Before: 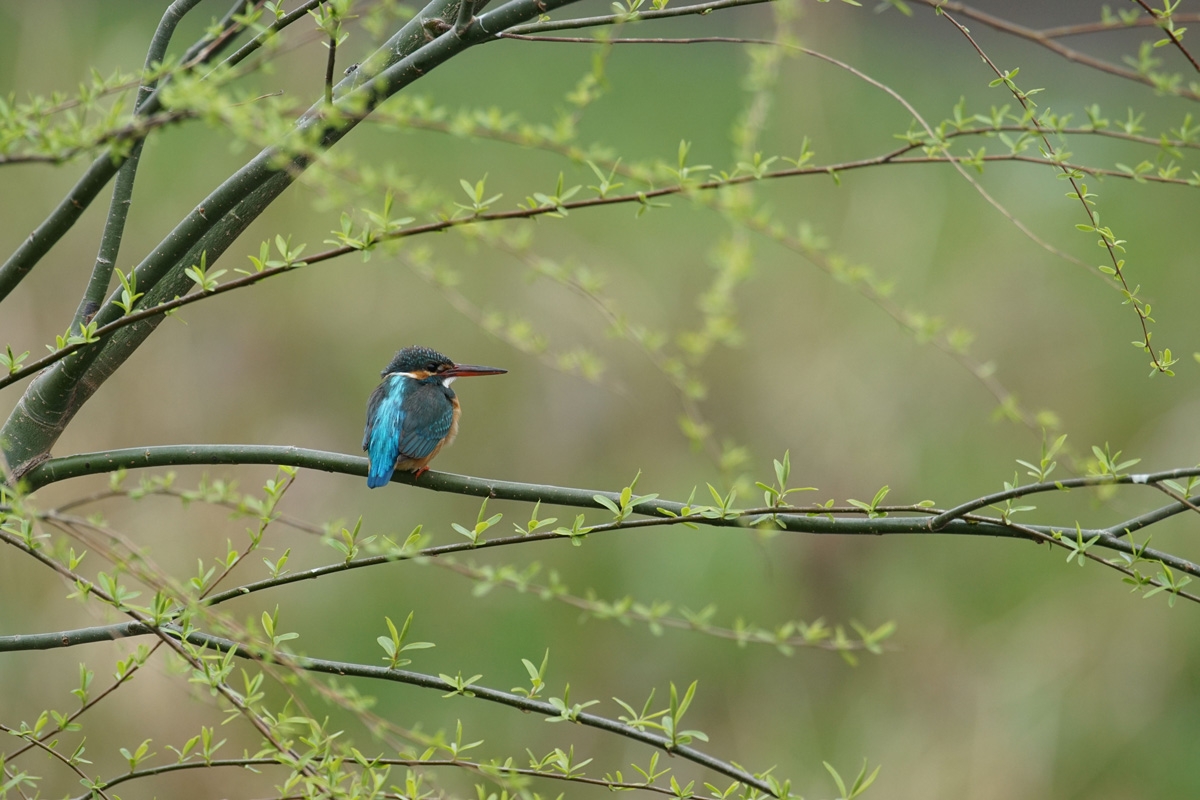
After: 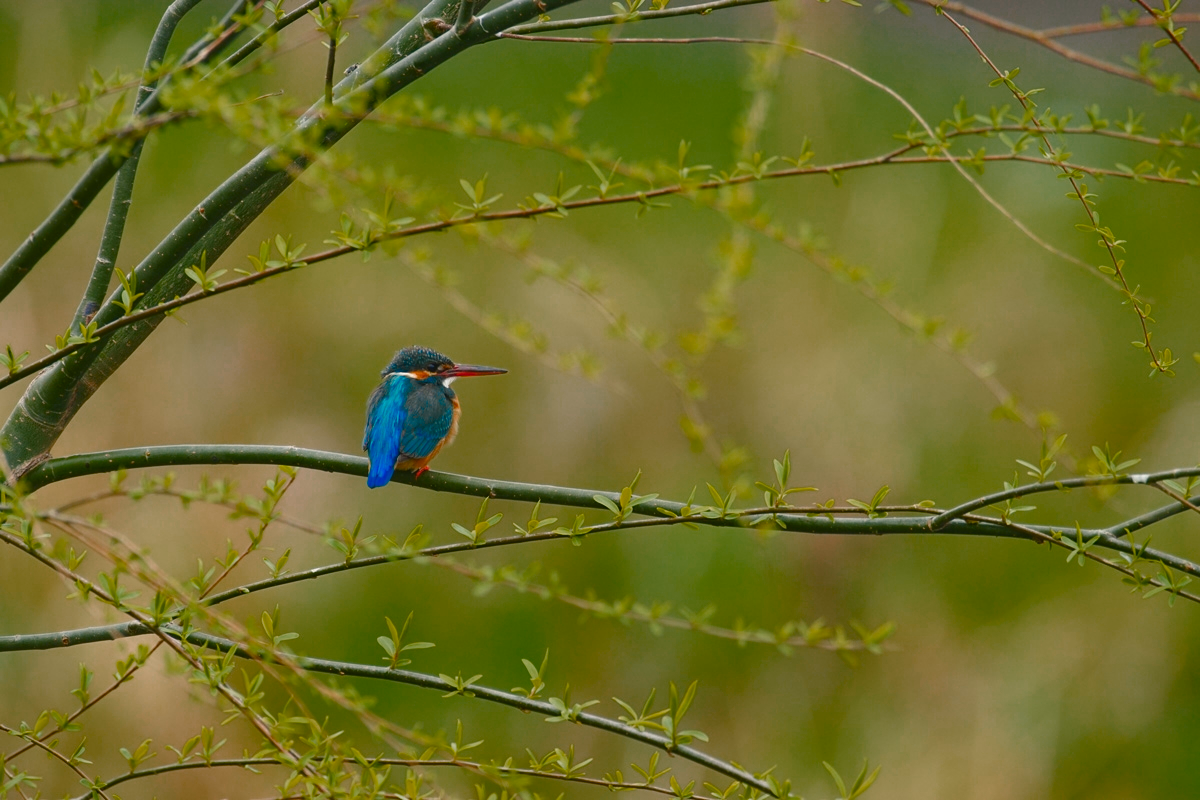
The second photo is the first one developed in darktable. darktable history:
color zones: curves: ch0 [(0, 0.553) (0.123, 0.58) (0.23, 0.419) (0.468, 0.155) (0.605, 0.132) (0.723, 0.063) (0.833, 0.172) (0.921, 0.468)]; ch1 [(0.025, 0.645) (0.229, 0.584) (0.326, 0.551) (0.537, 0.446) (0.599, 0.911) (0.708, 1) (0.805, 0.944)]; ch2 [(0.086, 0.468) (0.254, 0.464) (0.638, 0.564) (0.702, 0.592) (0.768, 0.564)]
color balance rgb: highlights gain › chroma 2.037%, highlights gain › hue 64.16°, global offset › luminance 0.491%, perceptual saturation grading › global saturation 20%, perceptual saturation grading › highlights -25.15%, perceptual saturation grading › shadows 50.249%, global vibrance 20%
